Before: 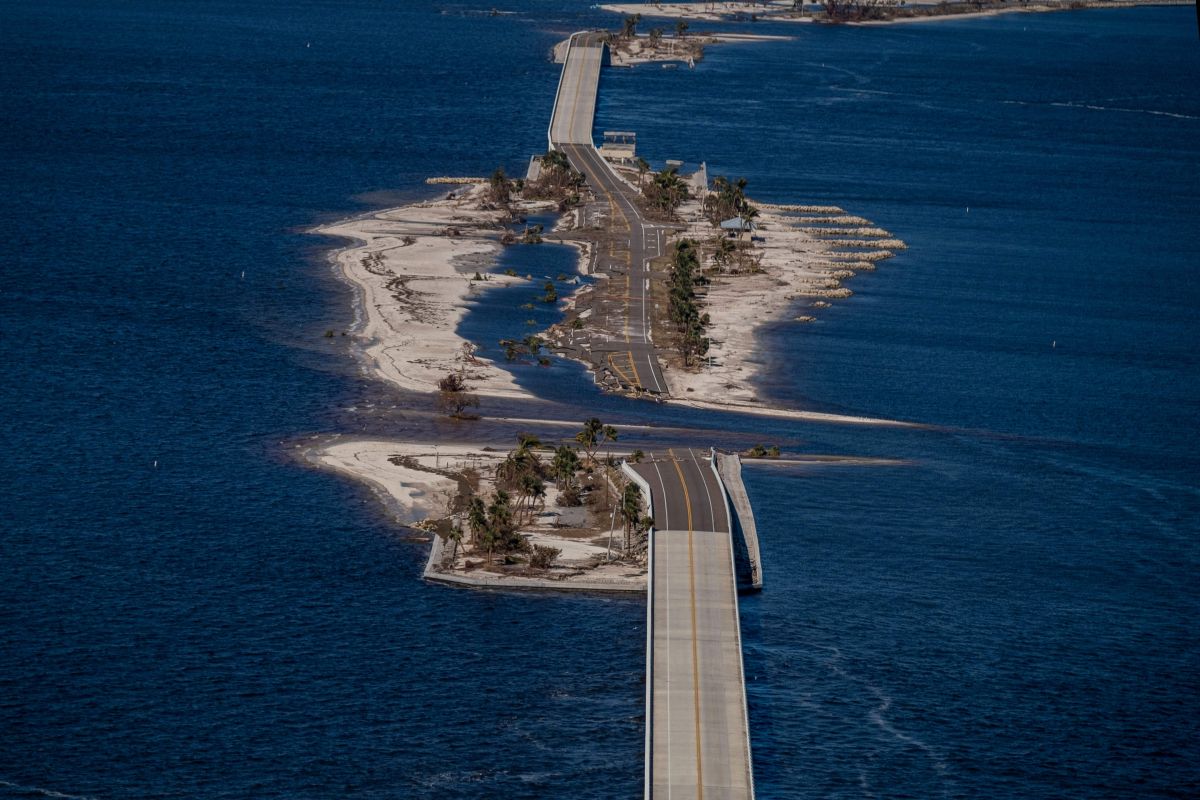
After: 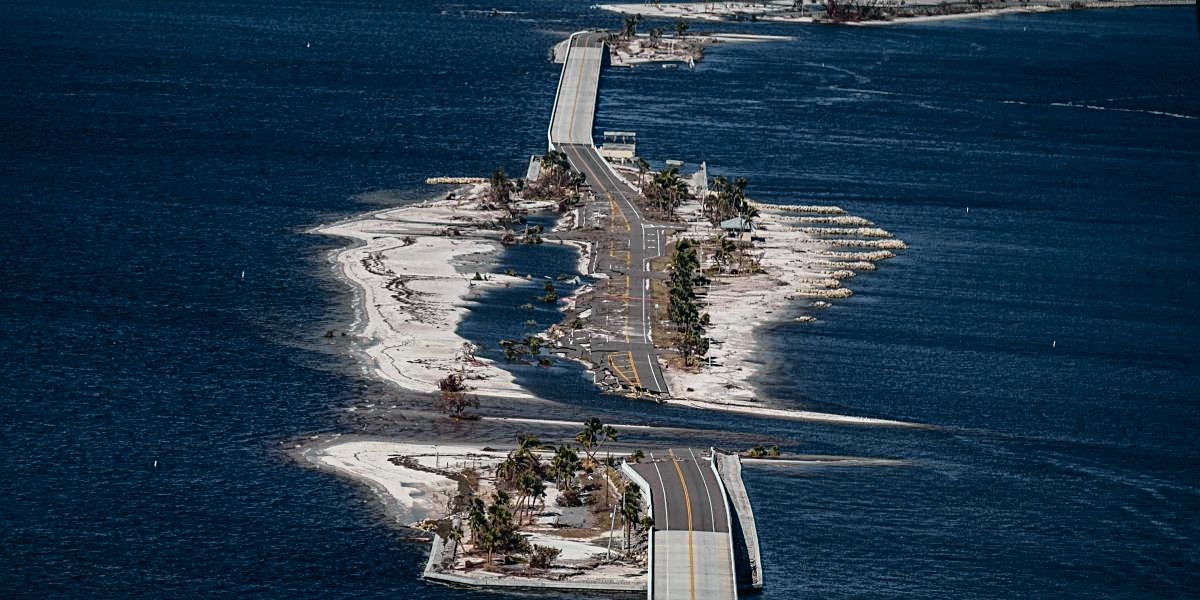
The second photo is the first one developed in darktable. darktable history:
crop: bottom 24.988%
tone curve: curves: ch0 [(0, 0.015) (0.091, 0.055) (0.184, 0.159) (0.304, 0.382) (0.492, 0.579) (0.628, 0.755) (0.832, 0.932) (0.984, 0.963)]; ch1 [(0, 0) (0.34, 0.235) (0.46, 0.46) (0.515, 0.502) (0.553, 0.567) (0.764, 0.815) (1, 1)]; ch2 [(0, 0) (0.44, 0.458) (0.479, 0.492) (0.524, 0.507) (0.557, 0.567) (0.673, 0.699) (1, 1)], color space Lab, independent channels, preserve colors none
sharpen: on, module defaults
